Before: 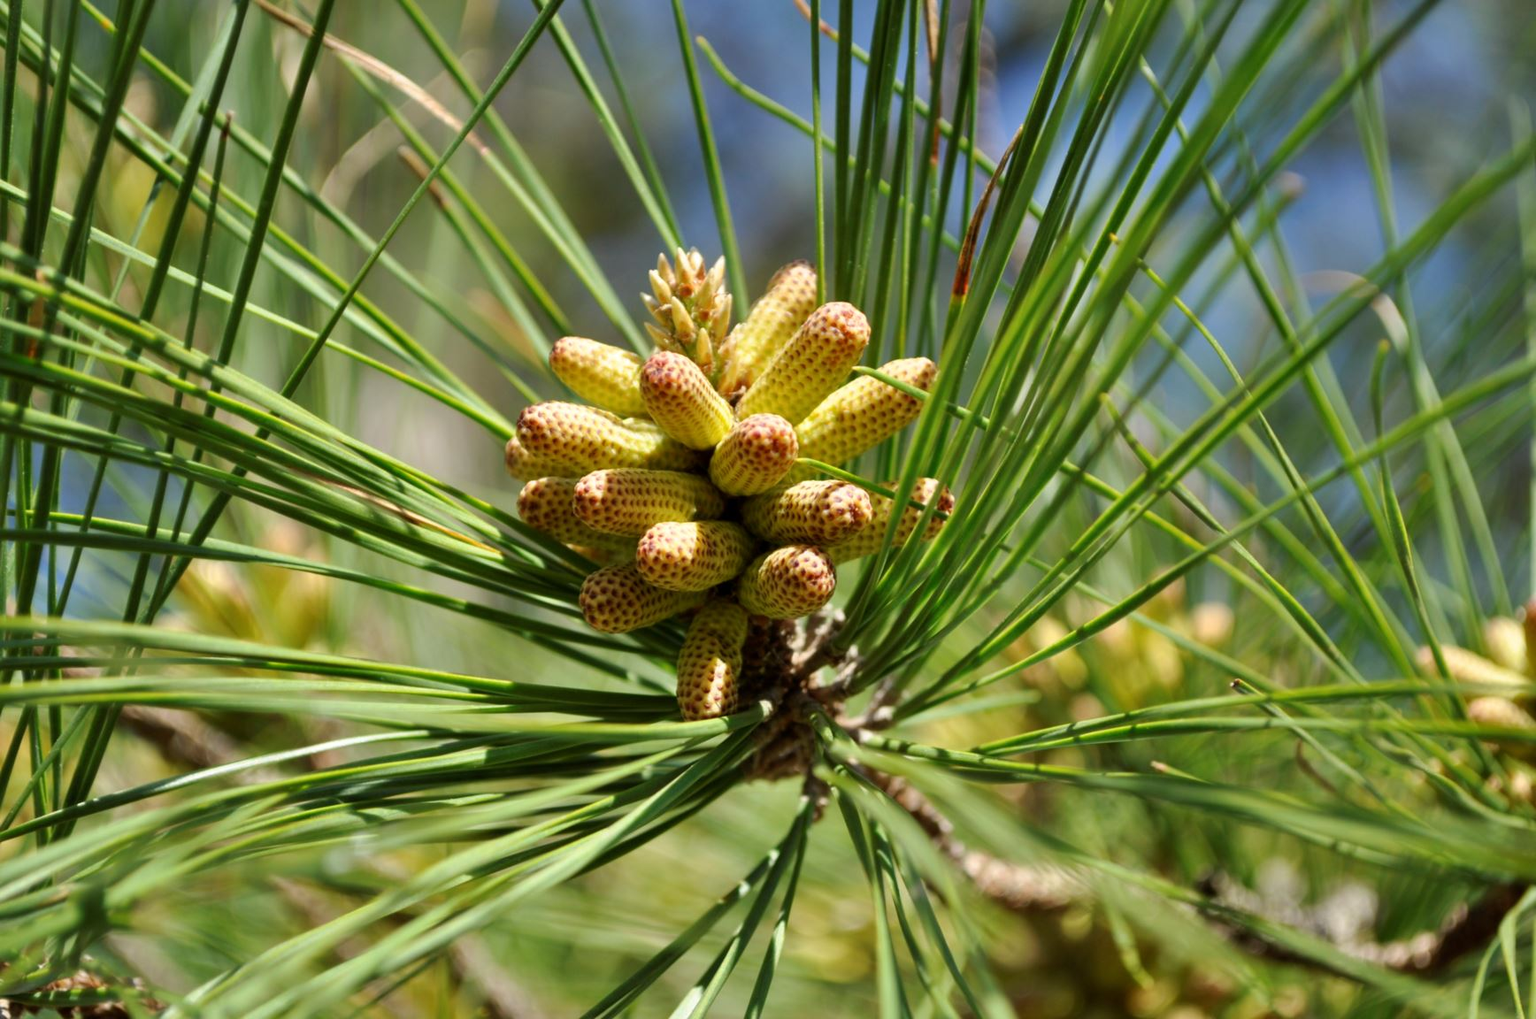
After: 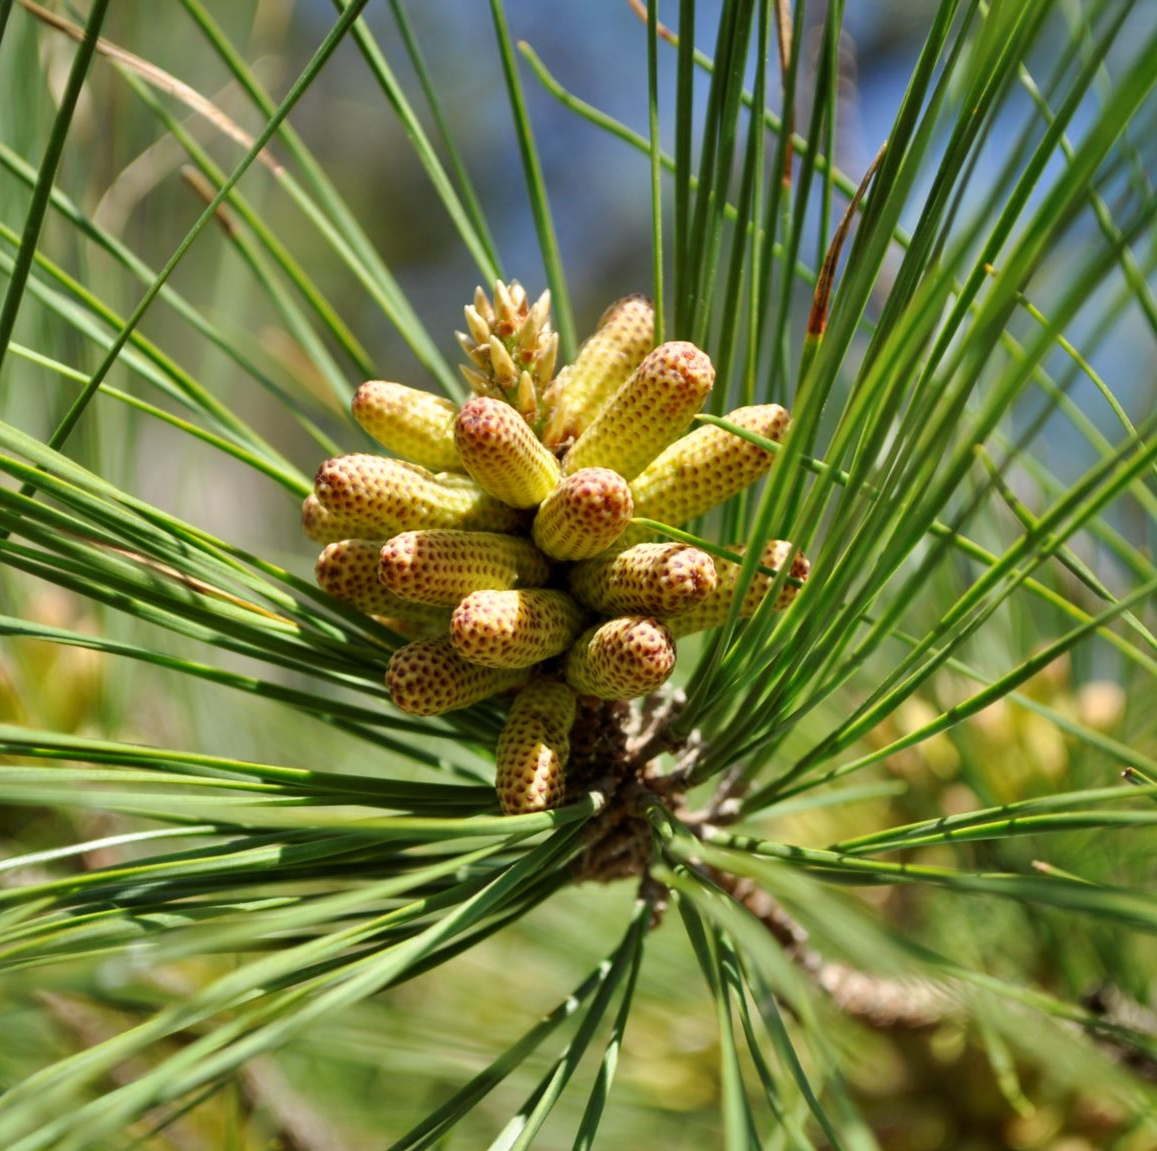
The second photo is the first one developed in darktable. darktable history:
crop and rotate: left 15.546%, right 17.787%
shadows and highlights: soften with gaussian
